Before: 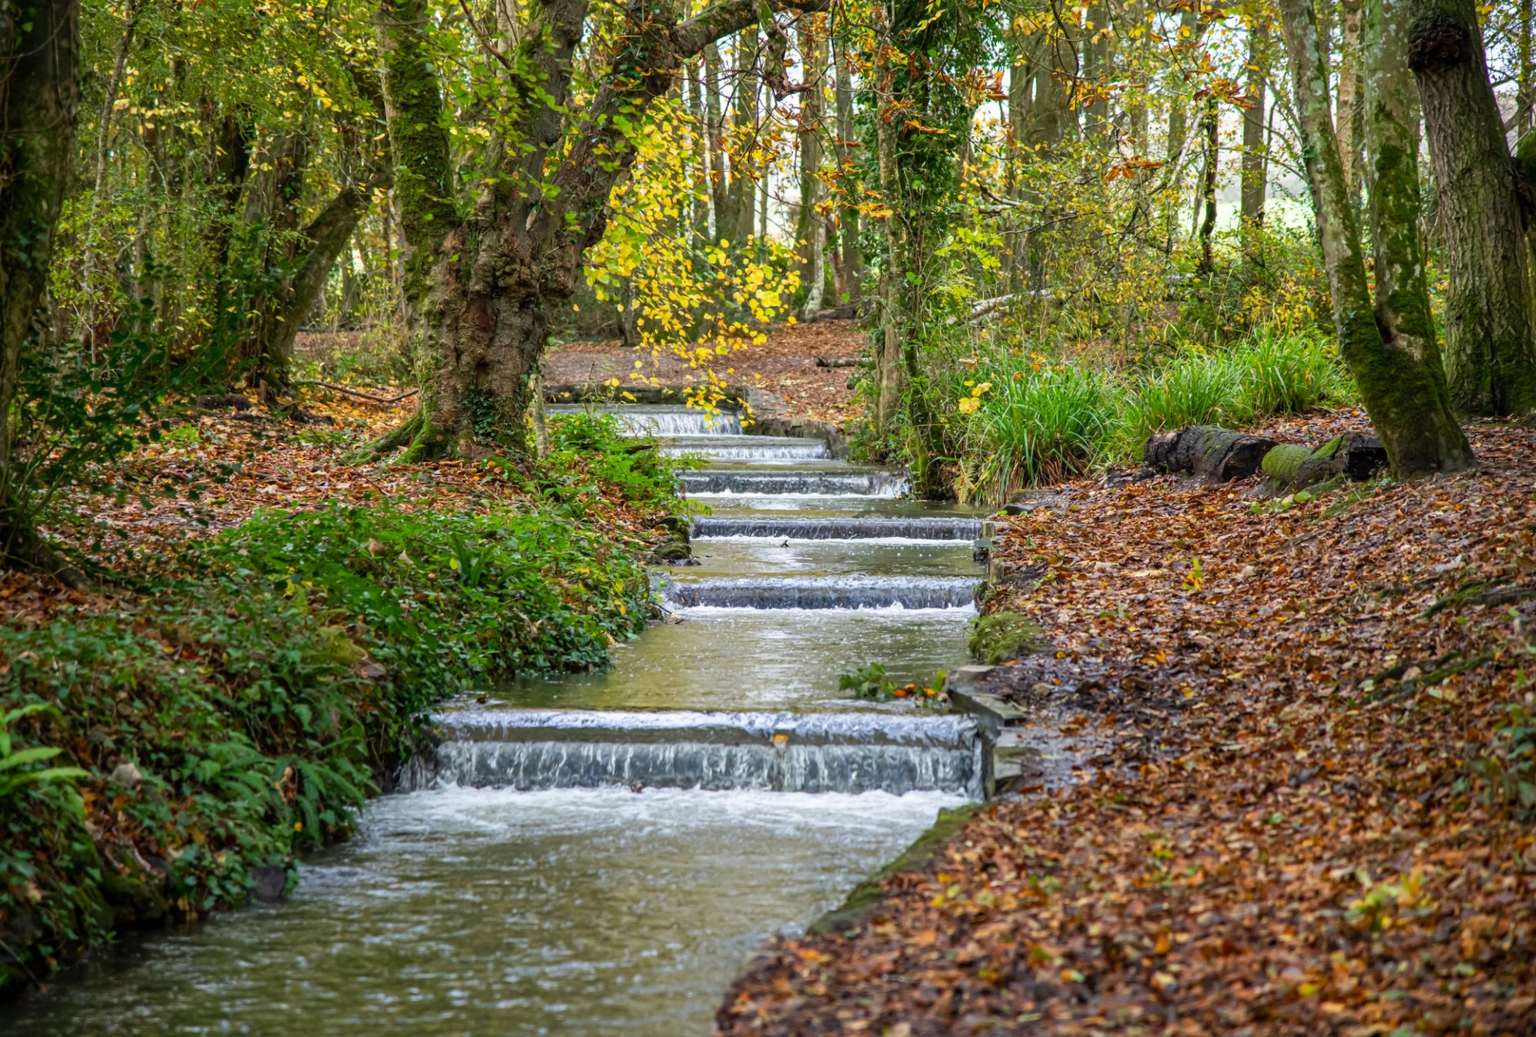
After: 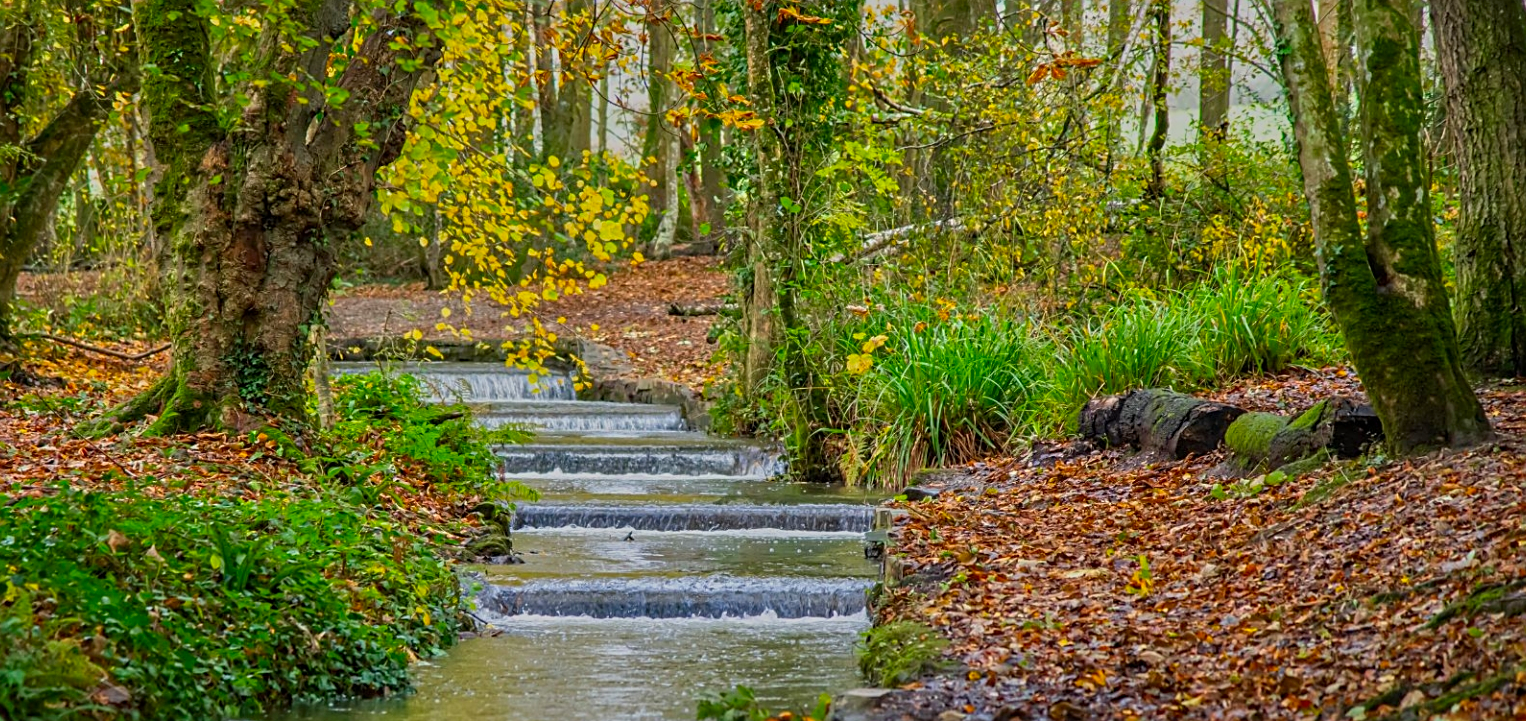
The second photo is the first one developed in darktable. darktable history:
crop: left 18.38%, top 11.092%, right 2.134%, bottom 33.217%
tone equalizer: -8 EV -0.002 EV, -7 EV 0.005 EV, -6 EV -0.008 EV, -5 EV 0.007 EV, -4 EV -0.042 EV, -3 EV -0.233 EV, -2 EV -0.662 EV, -1 EV -0.983 EV, +0 EV -0.969 EV, smoothing diameter 2%, edges refinement/feathering 20, mask exposure compensation -1.57 EV, filter diffusion 5
sharpen: on, module defaults
color correction: saturation 1.32
